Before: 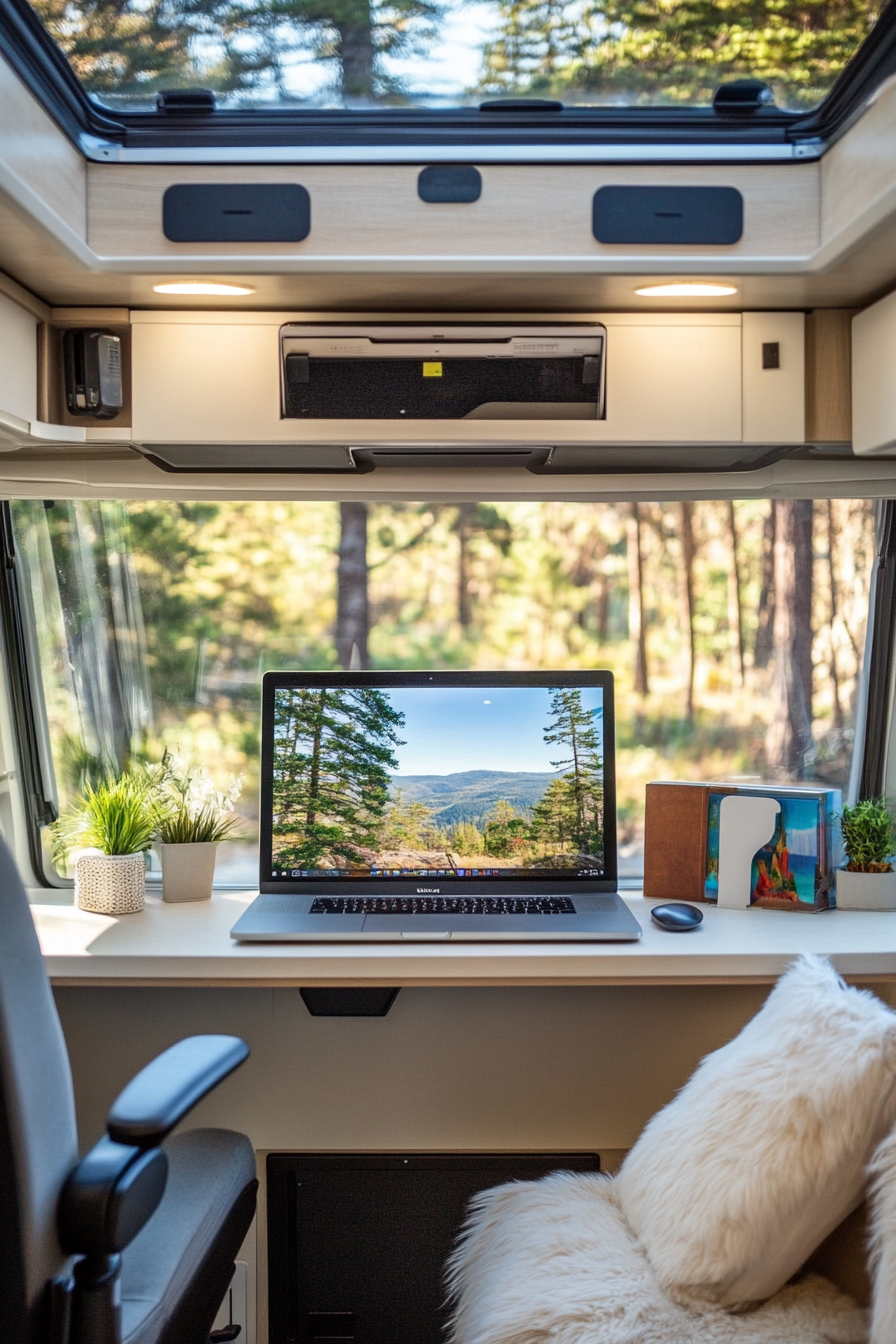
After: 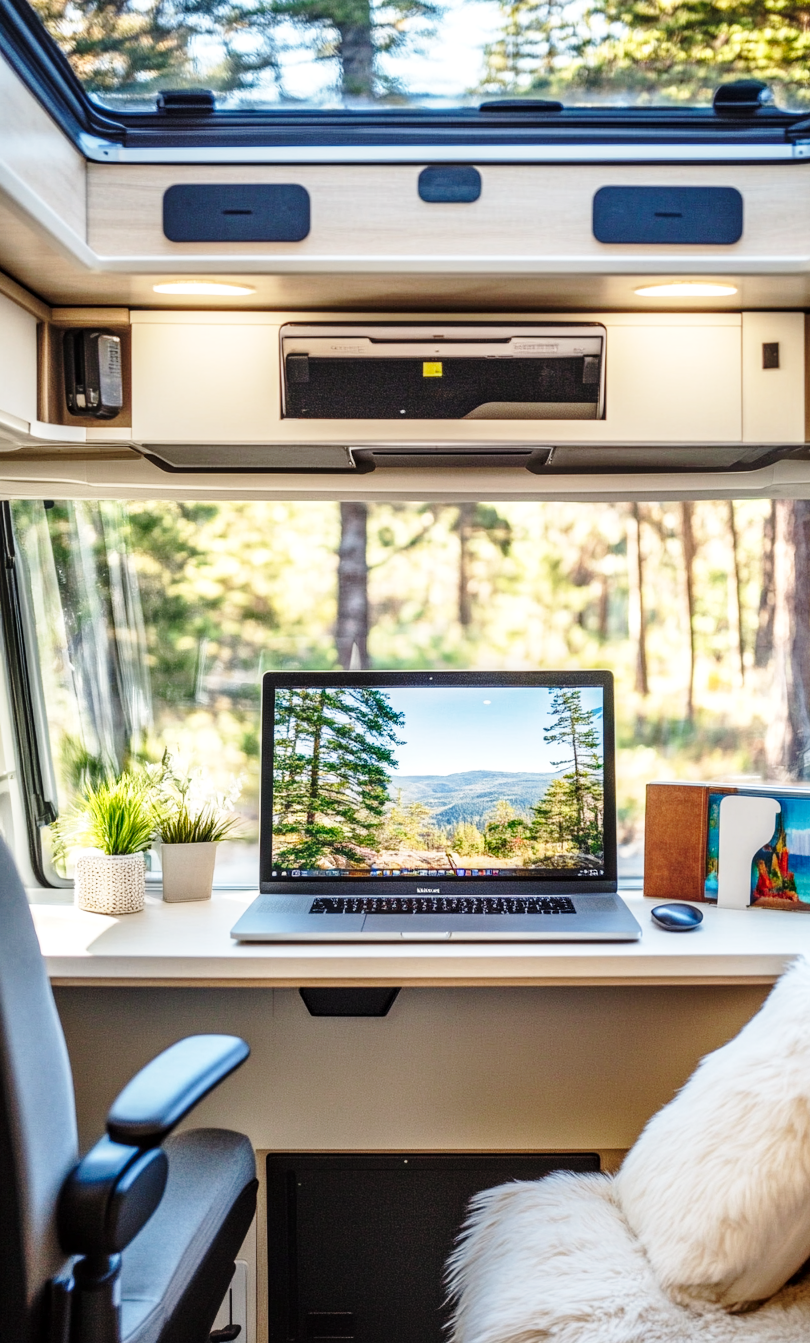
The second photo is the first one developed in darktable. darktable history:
base curve: curves: ch0 [(0, 0) (0.028, 0.03) (0.121, 0.232) (0.46, 0.748) (0.859, 0.968) (1, 1)], preserve colors none
local contrast: on, module defaults
crop: right 9.509%, bottom 0.031%
